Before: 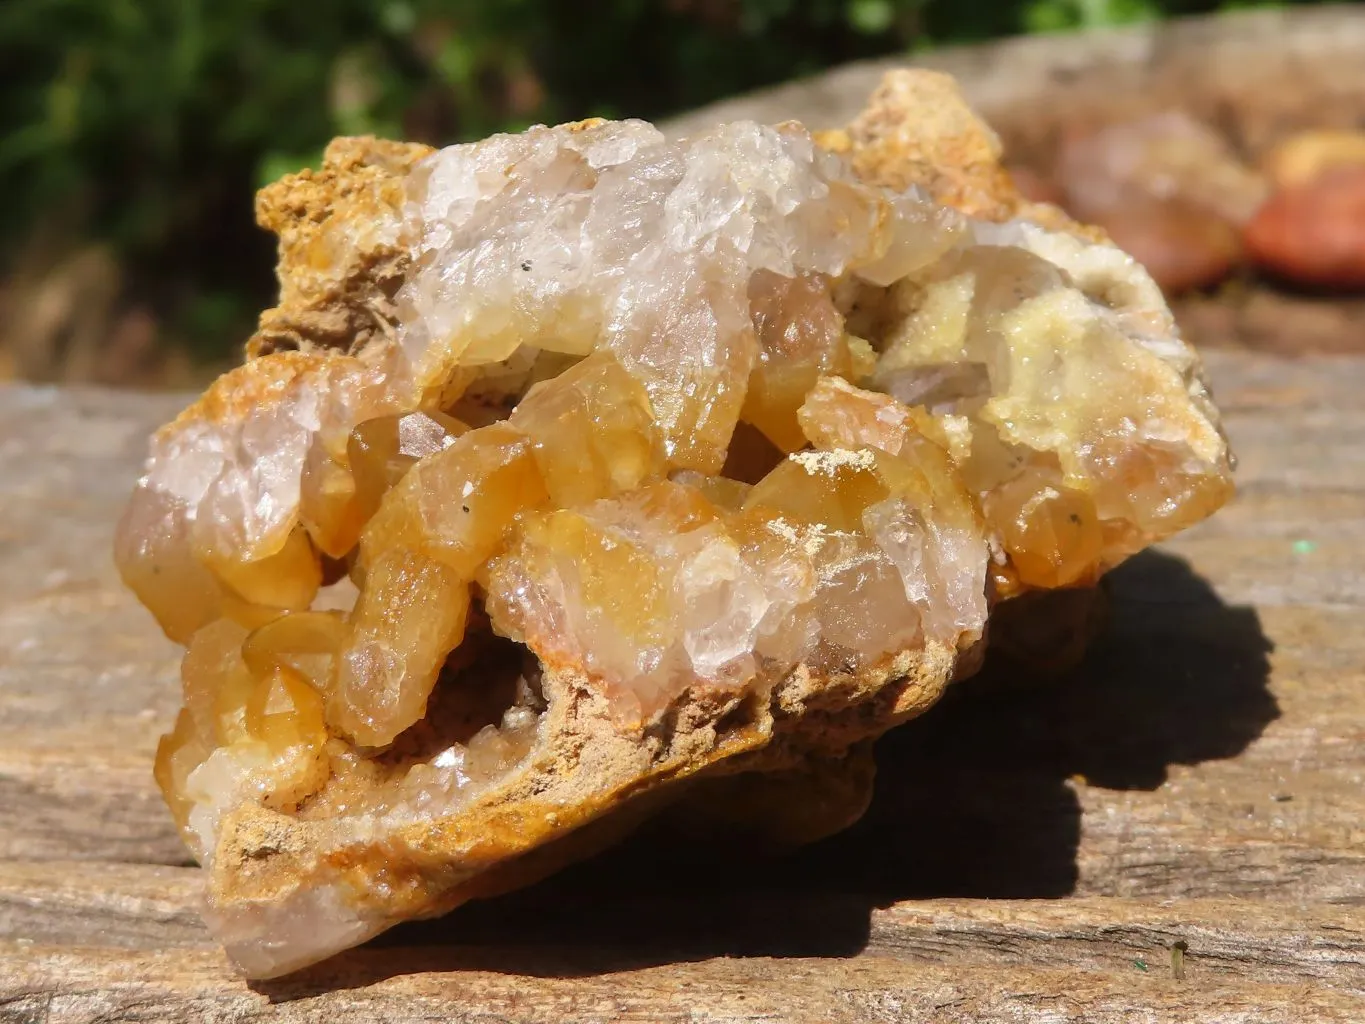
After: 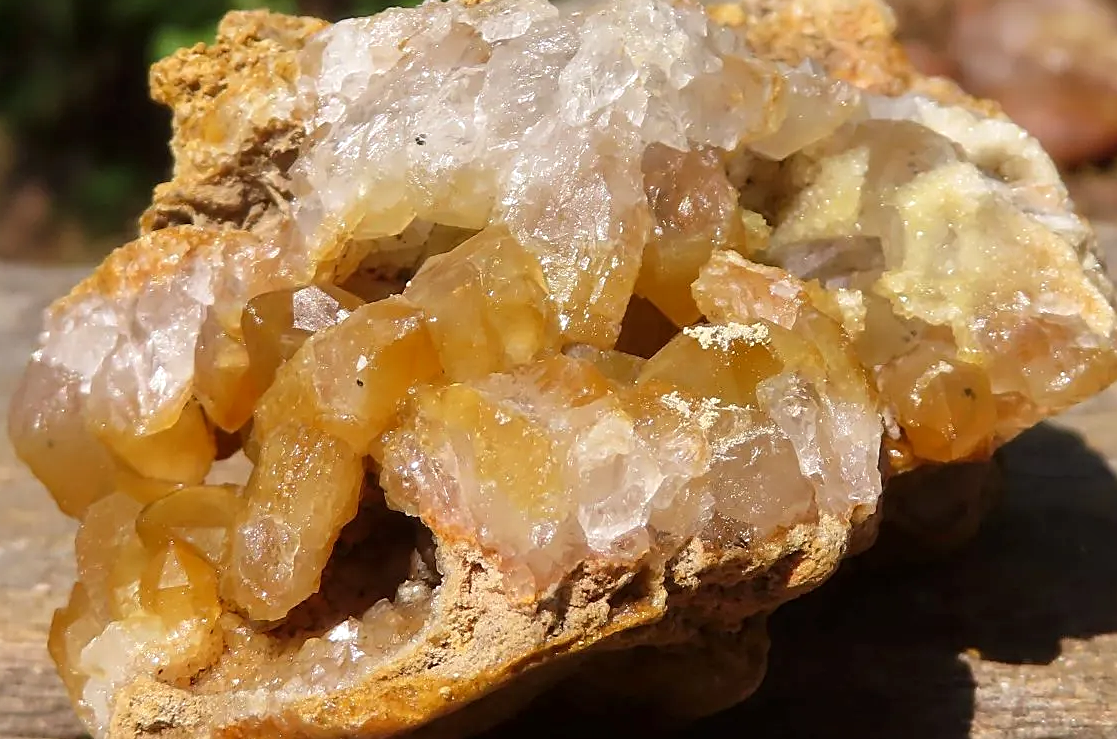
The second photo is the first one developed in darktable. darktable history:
sharpen: amount 0.545
local contrast: highlights 101%, shadows 102%, detail 119%, midtone range 0.2
crop: left 7.778%, top 12.306%, right 10.354%, bottom 15.47%
